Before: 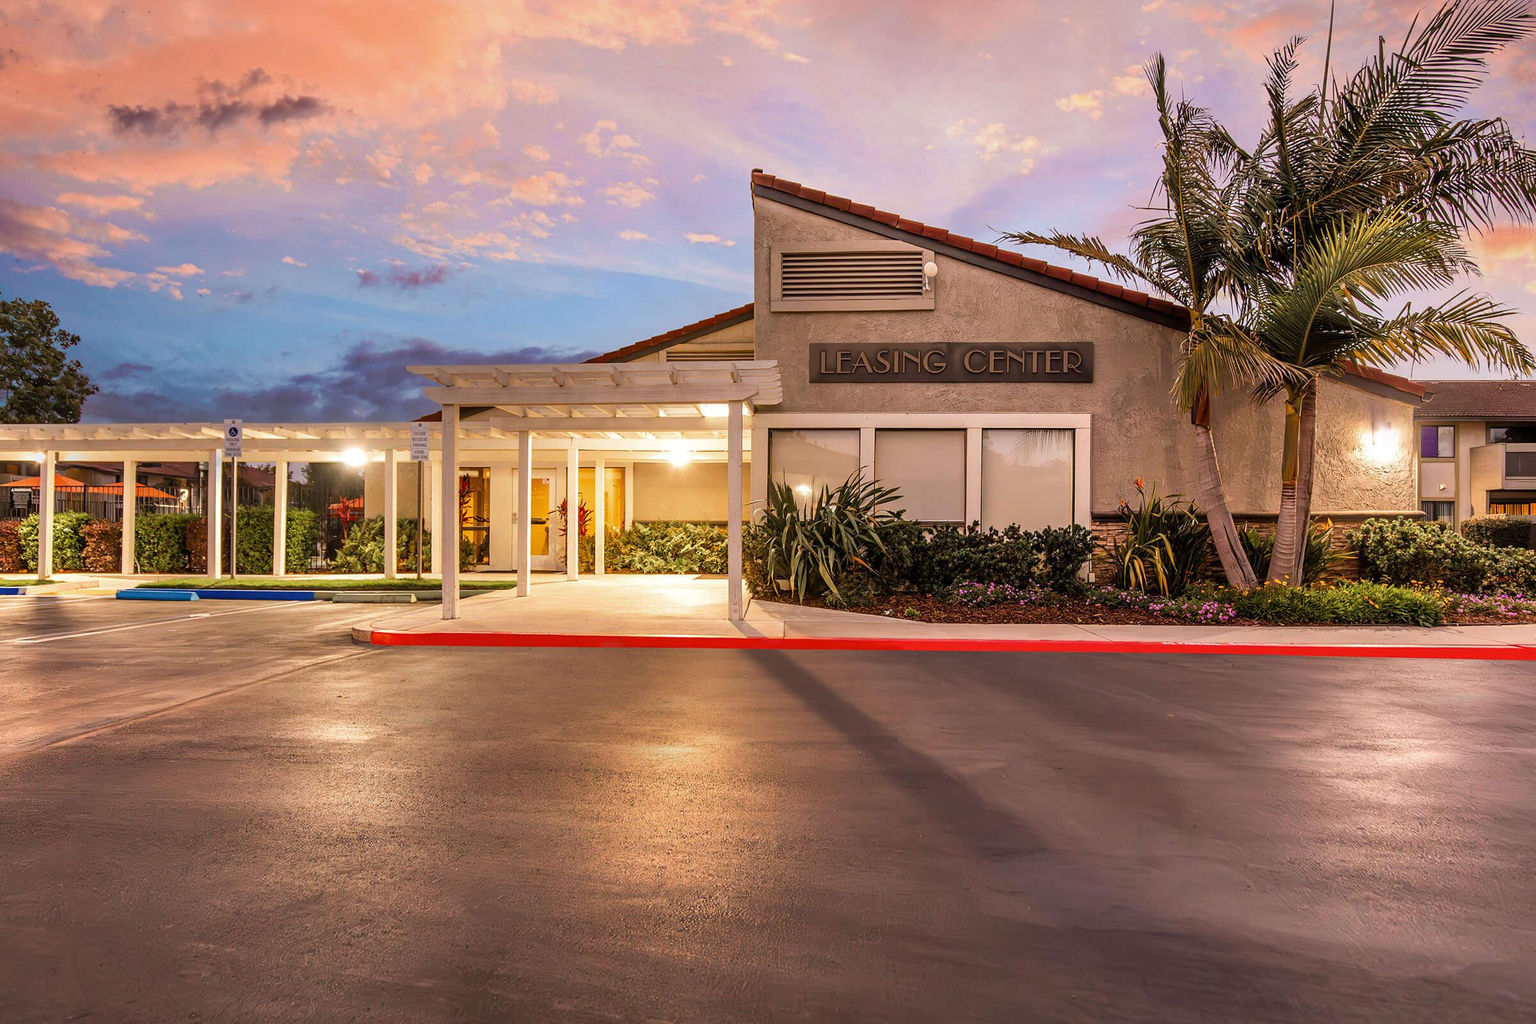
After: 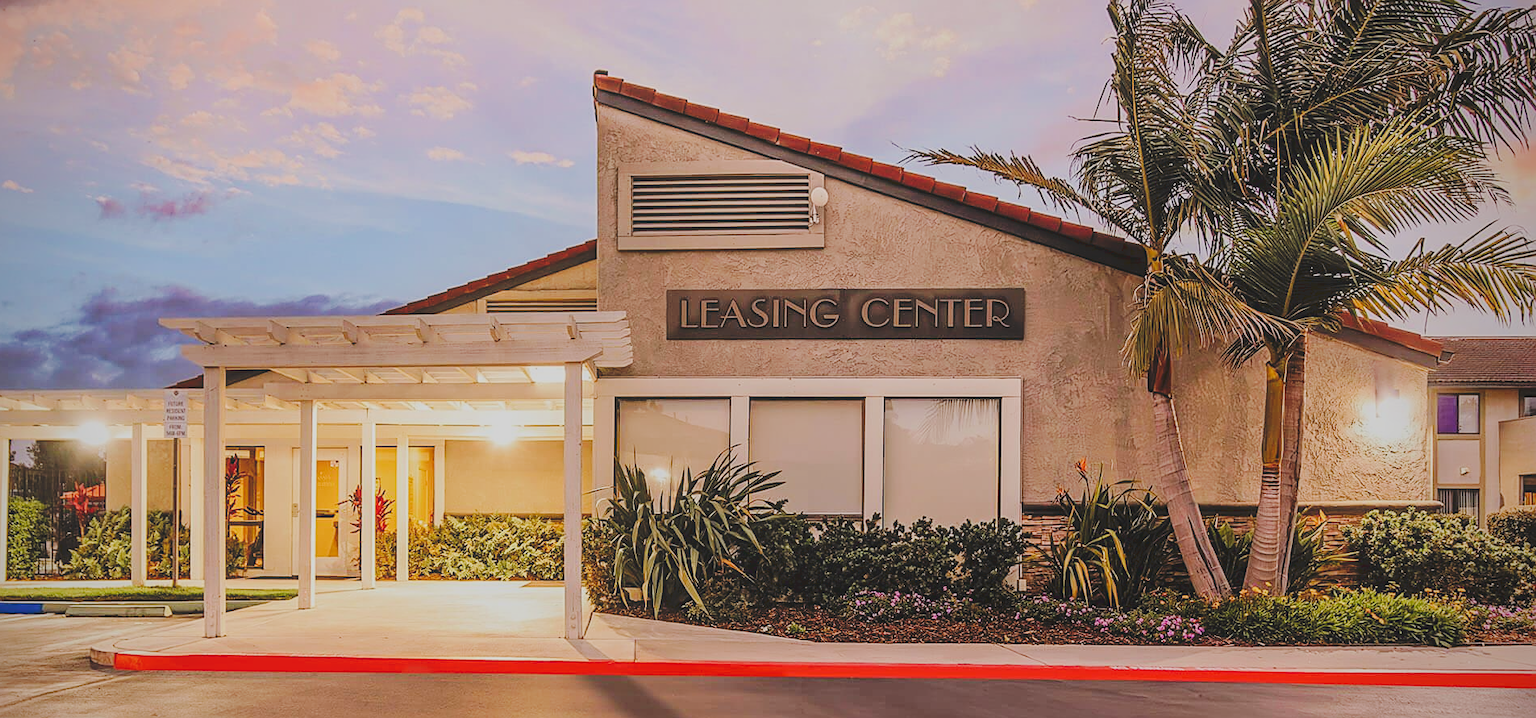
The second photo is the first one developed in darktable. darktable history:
tone curve: curves: ch0 [(0, 0) (0.003, 0.068) (0.011, 0.079) (0.025, 0.092) (0.044, 0.107) (0.069, 0.121) (0.1, 0.134) (0.136, 0.16) (0.177, 0.198) (0.224, 0.242) (0.277, 0.312) (0.335, 0.384) (0.399, 0.461) (0.468, 0.539) (0.543, 0.622) (0.623, 0.691) (0.709, 0.763) (0.801, 0.833) (0.898, 0.909) (1, 1)], preserve colors none
crop: left 18.261%, top 11.114%, right 2.354%, bottom 33.162%
local contrast: highlights 47%, shadows 6%, detail 98%
filmic rgb: black relative exposure -7.65 EV, white relative exposure 4.56 EV, threshold 3 EV, hardness 3.61, enable highlight reconstruction true
vignetting: fall-off start 79.84%, saturation -0.022
sharpen: on, module defaults
